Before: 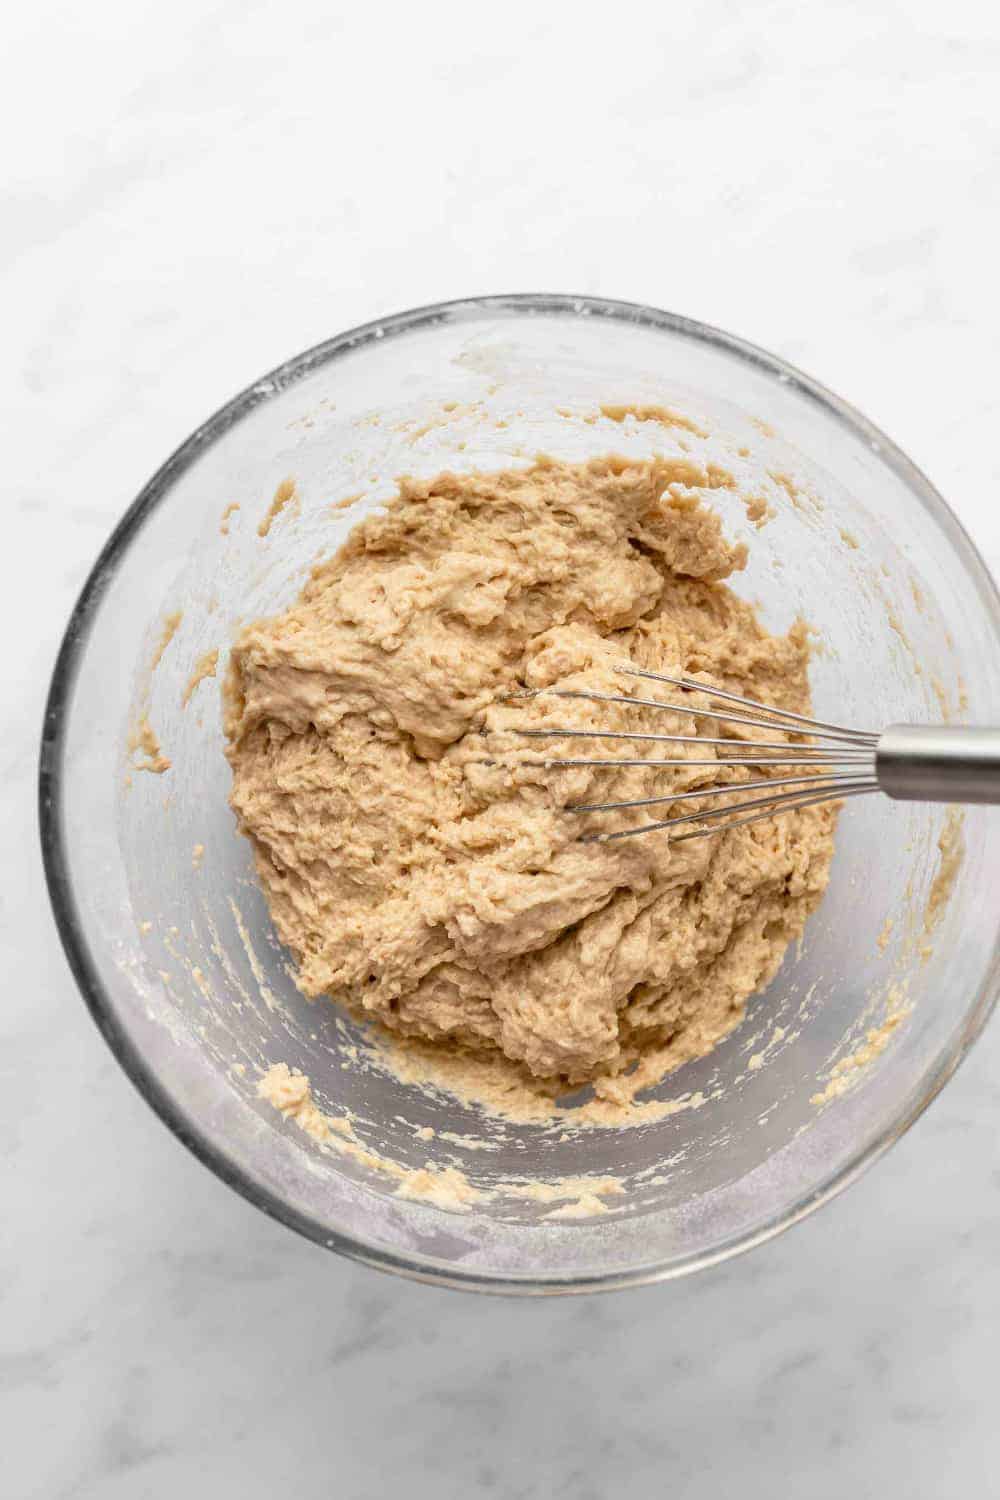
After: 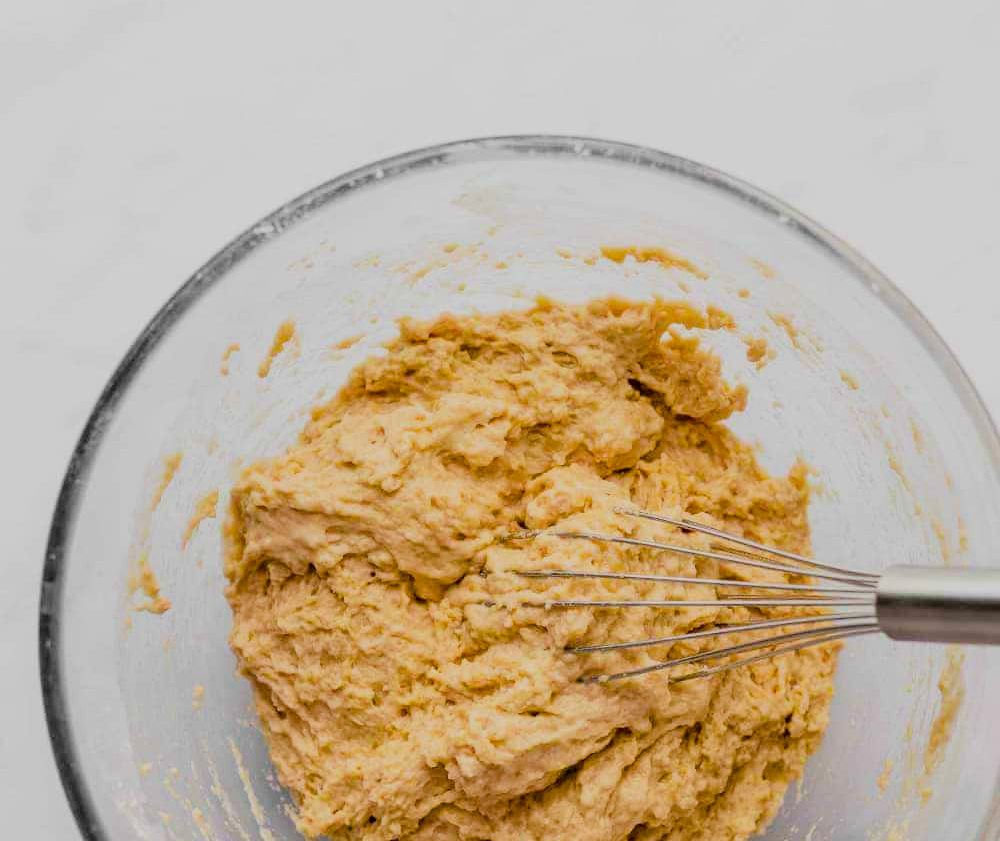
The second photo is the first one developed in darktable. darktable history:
crop and rotate: top 10.605%, bottom 33.274%
filmic rgb: black relative exposure -7.65 EV, white relative exposure 4.56 EV, hardness 3.61
color balance rgb: linear chroma grading › global chroma 15%, perceptual saturation grading › global saturation 30%
